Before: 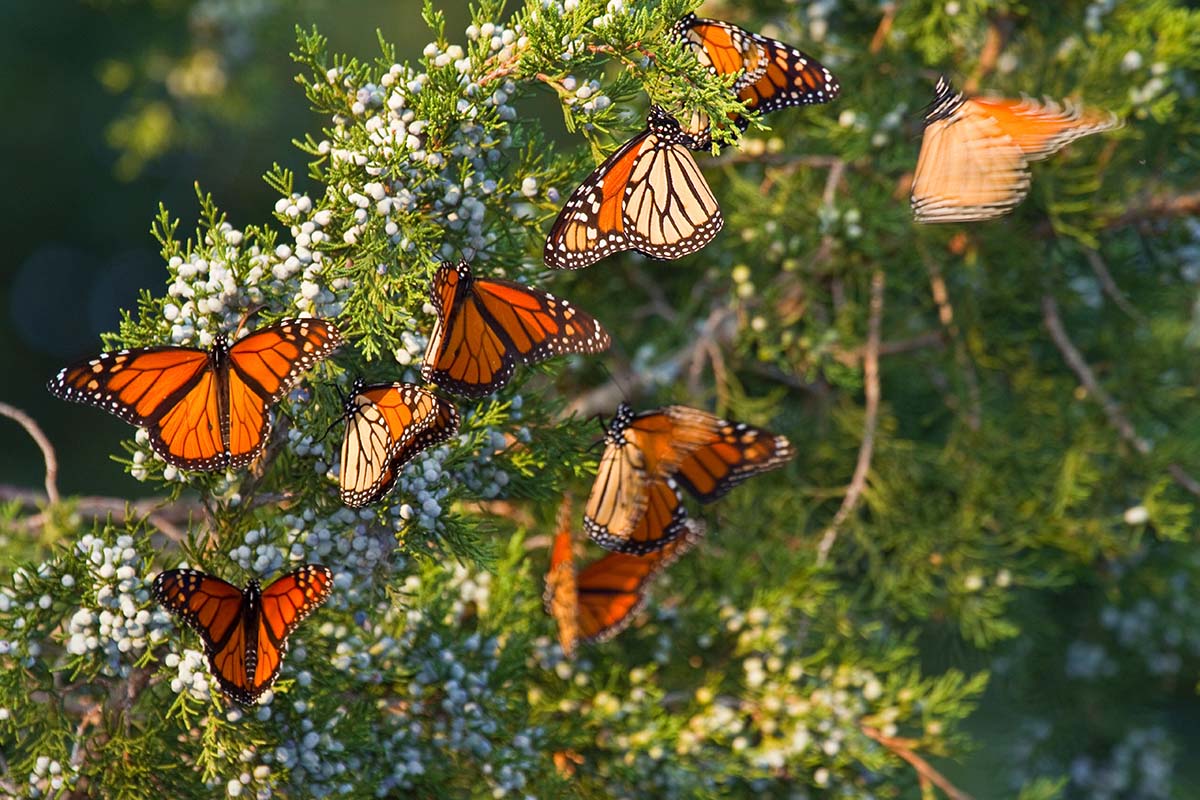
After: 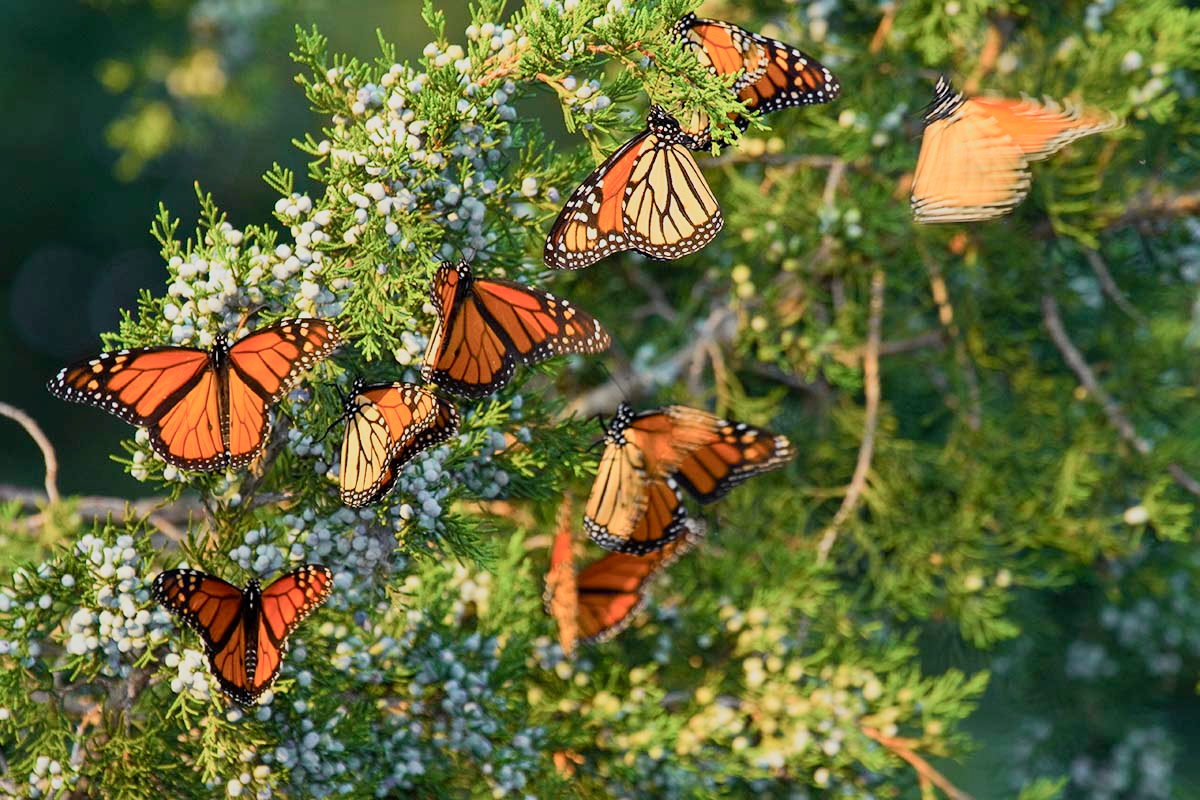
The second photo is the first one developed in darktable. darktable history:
tone curve: curves: ch0 [(0, 0) (0.048, 0.024) (0.099, 0.082) (0.227, 0.255) (0.407, 0.482) (0.543, 0.634) (0.719, 0.77) (0.837, 0.843) (1, 0.906)]; ch1 [(0, 0) (0.3, 0.268) (0.404, 0.374) (0.475, 0.463) (0.501, 0.499) (0.514, 0.502) (0.551, 0.541) (0.643, 0.648) (0.682, 0.674) (0.802, 0.812) (1, 1)]; ch2 [(0, 0) (0.259, 0.207) (0.323, 0.311) (0.364, 0.368) (0.442, 0.461) (0.498, 0.498) (0.531, 0.528) (0.581, 0.602) (0.629, 0.659) (0.768, 0.728) (1, 1)], color space Lab, independent channels, preserve colors none
